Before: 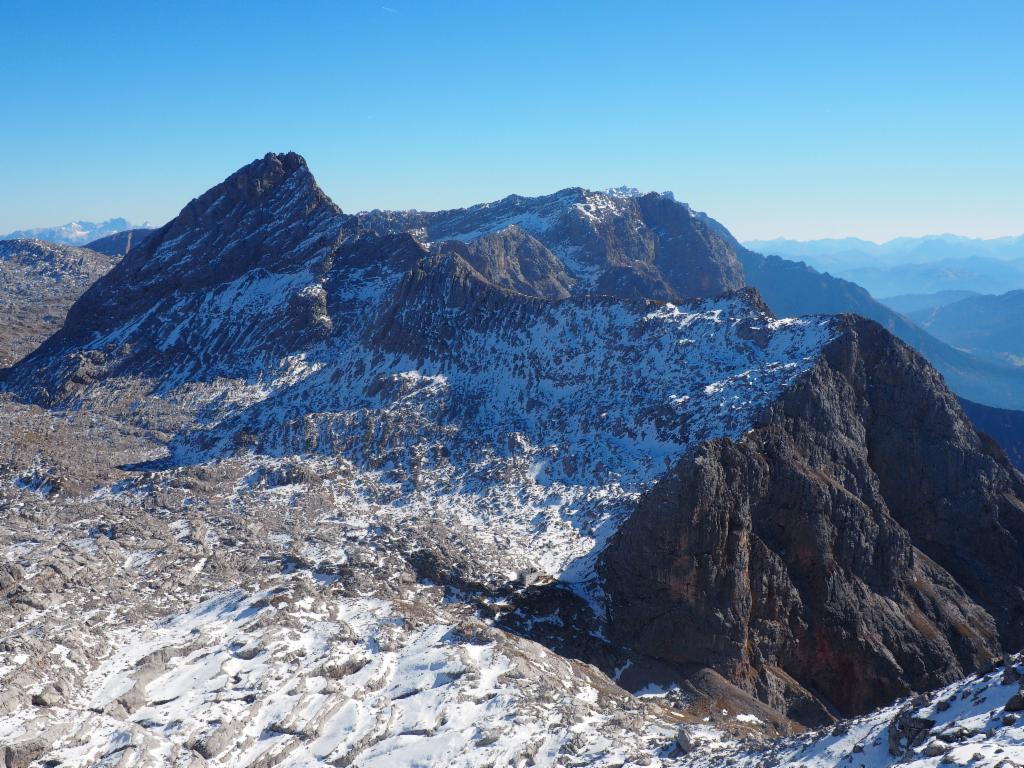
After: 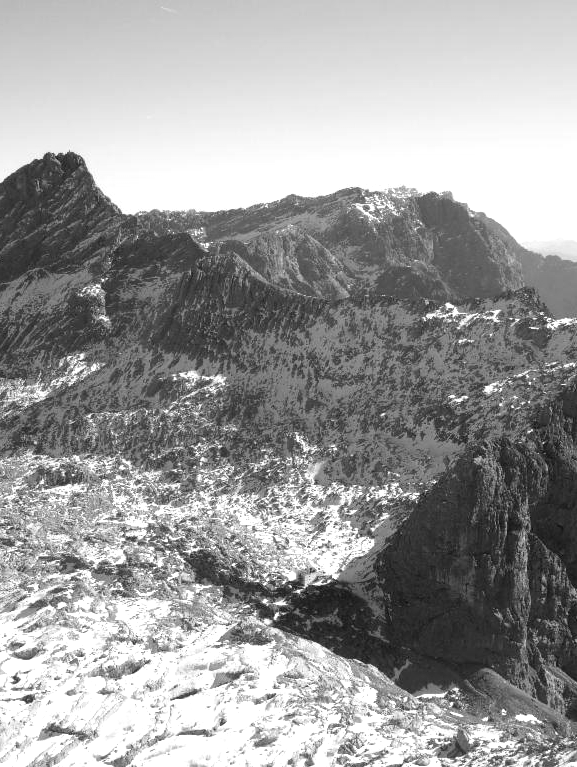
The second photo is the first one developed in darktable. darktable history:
color zones: curves: ch1 [(0, -0.014) (0.143, -0.013) (0.286, -0.013) (0.429, -0.016) (0.571, -0.019) (0.714, -0.015) (0.857, 0.002) (1, -0.014)]
exposure: black level correction 0, exposure 0.69 EV, compensate exposure bias true, compensate highlight preservation false
crop: left 21.588%, right 22.05%, bottom 0.011%
